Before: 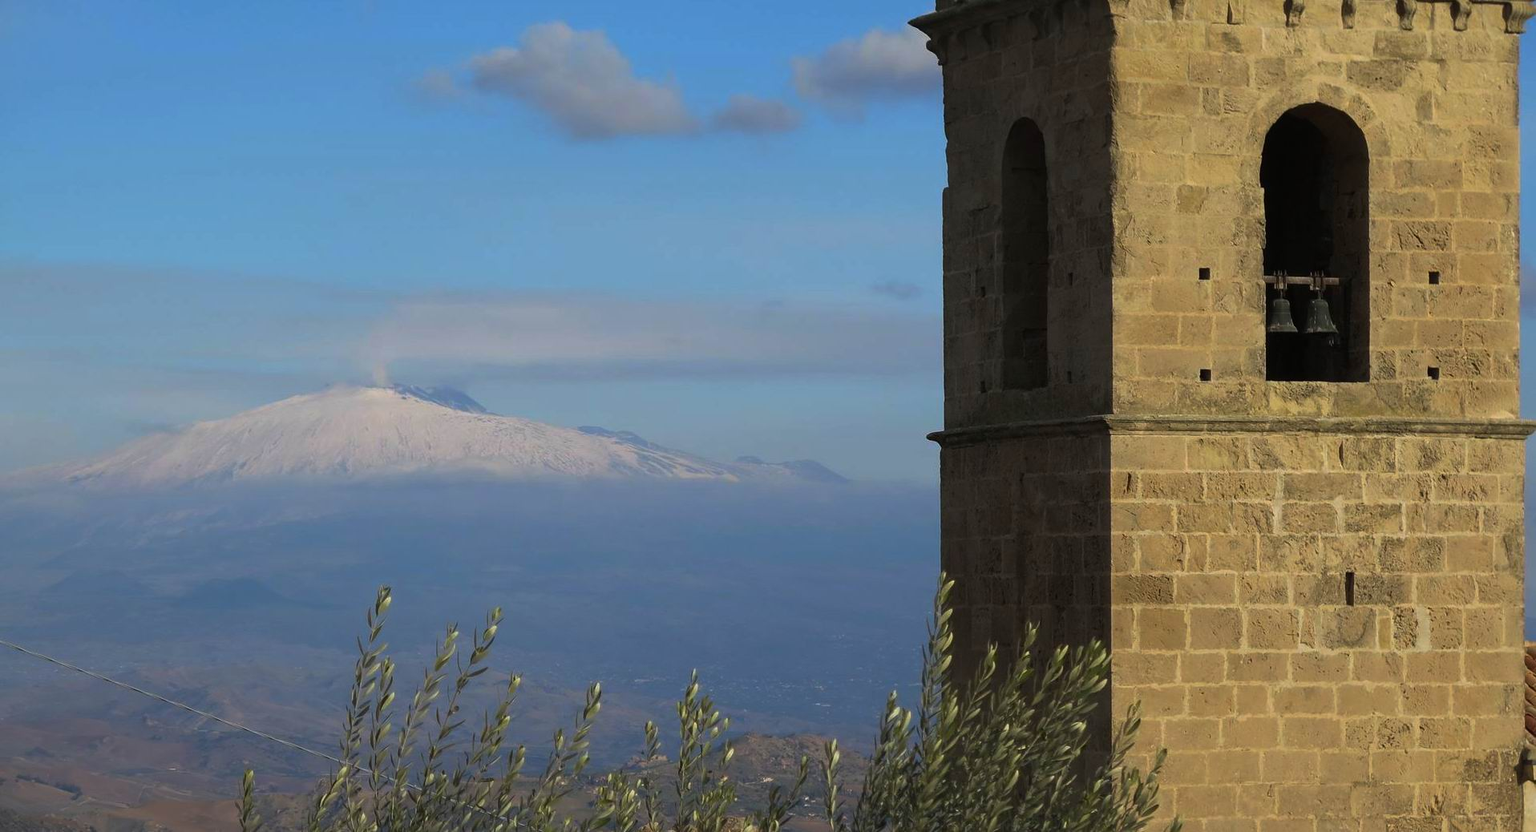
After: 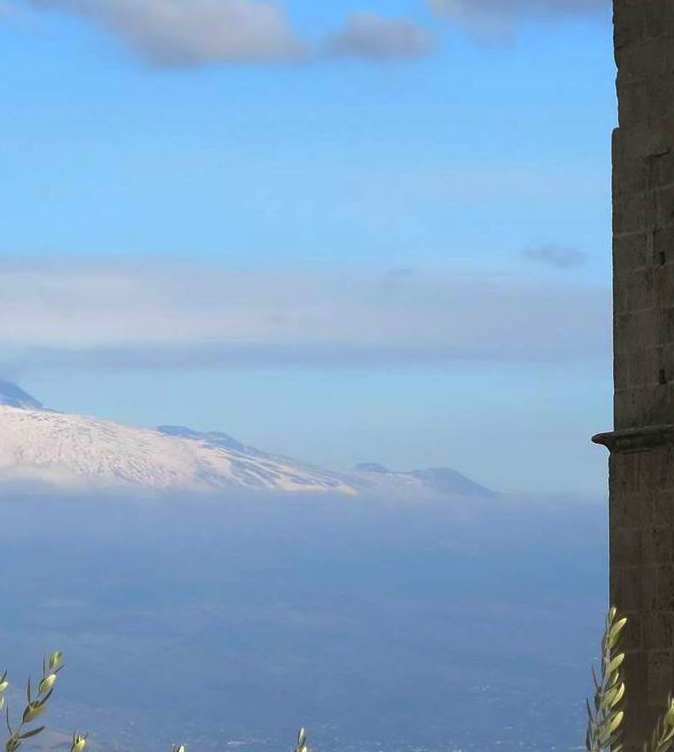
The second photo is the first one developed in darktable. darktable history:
exposure: exposure 0.785 EV, compensate highlight preservation false
crop and rotate: left 29.476%, top 10.214%, right 35.32%, bottom 17.333%
